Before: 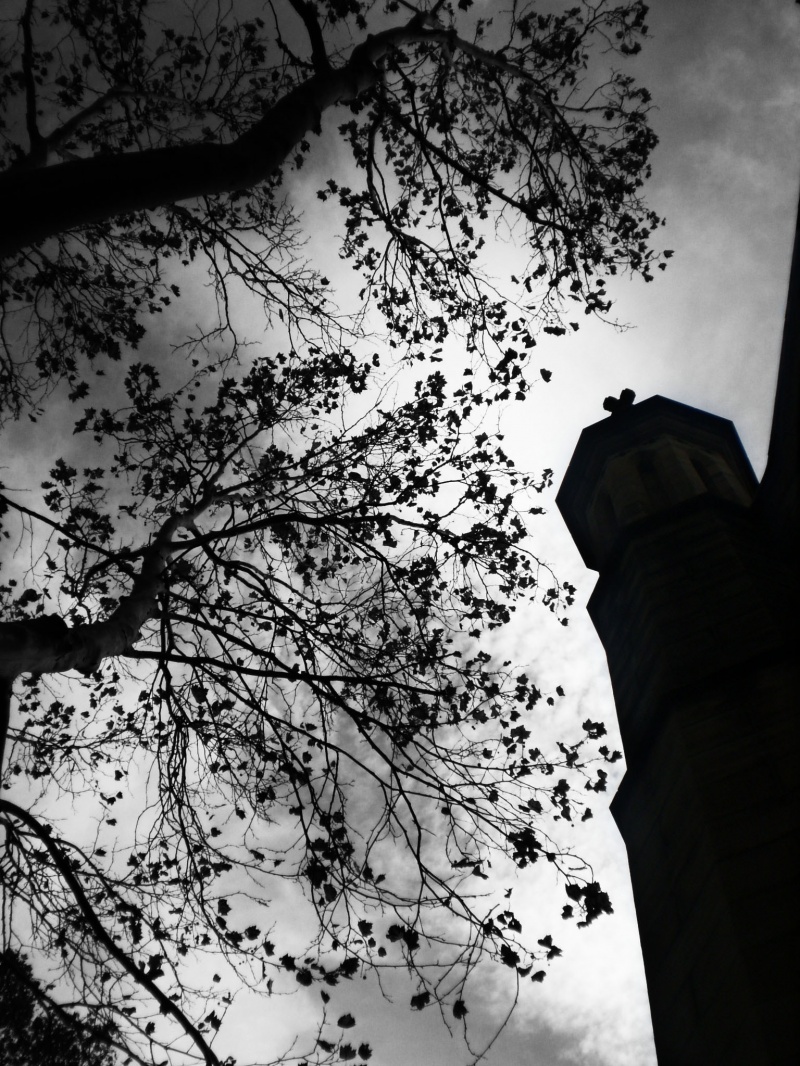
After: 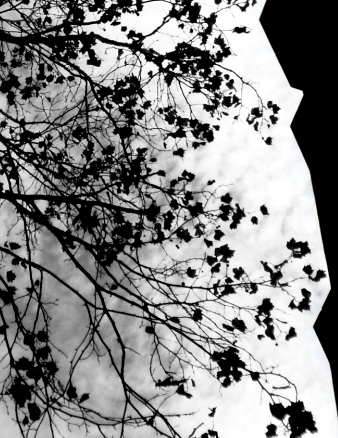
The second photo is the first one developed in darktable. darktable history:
exposure: black level correction 0.001, exposure 0.137 EV, compensate highlight preservation false
crop: left 37.059%, top 45.132%, right 20.641%, bottom 13.702%
color balance rgb: shadows lift › chroma 0.851%, shadows lift › hue 111.9°, global offset › luminance -0.998%, linear chroma grading › shadows 31.36%, linear chroma grading › global chroma -1.733%, linear chroma grading › mid-tones 3.746%, perceptual saturation grading › global saturation 25.757%
